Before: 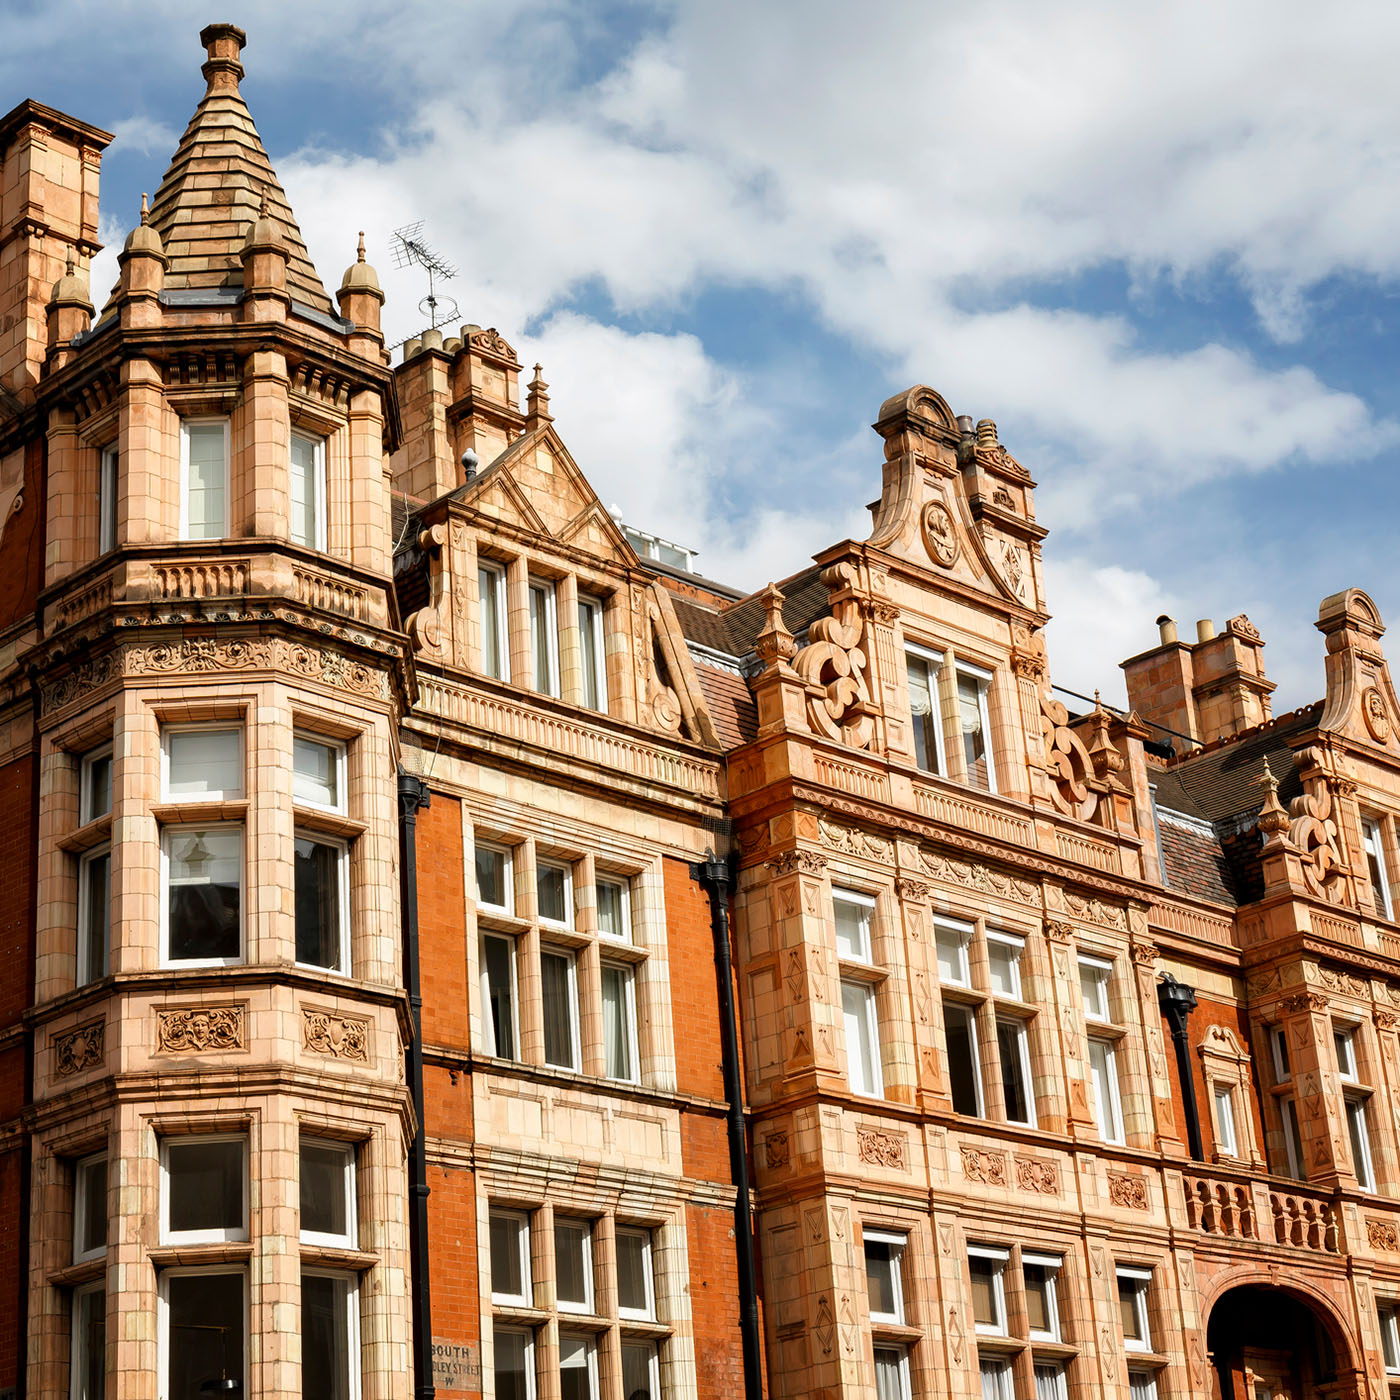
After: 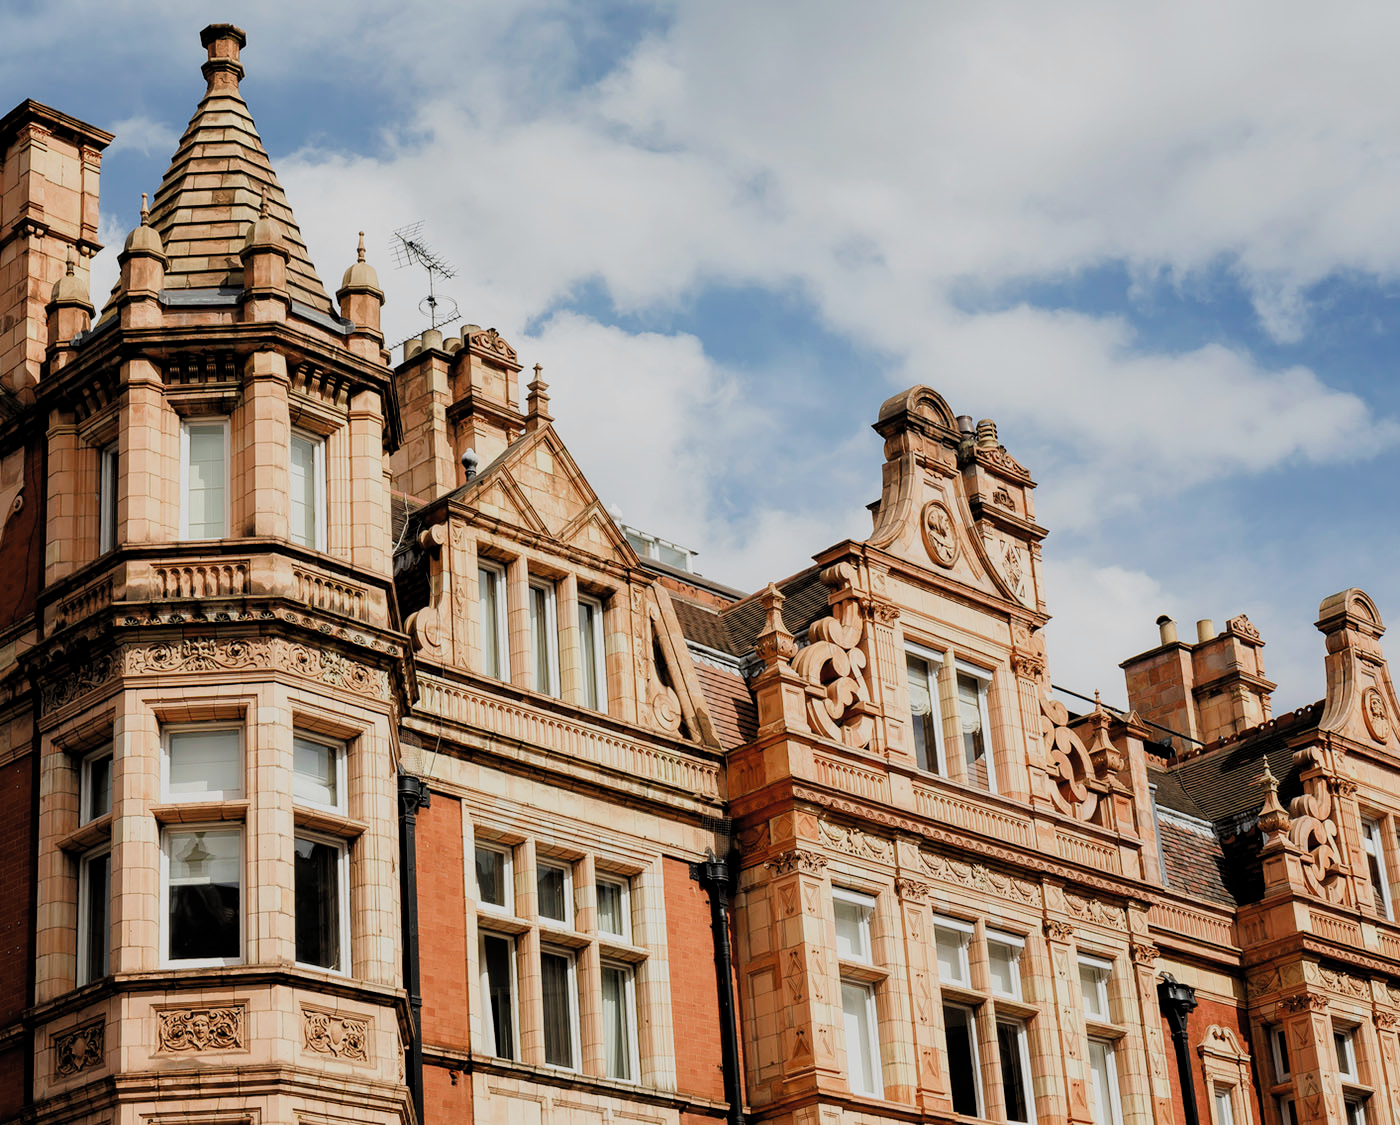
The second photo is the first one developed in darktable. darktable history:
filmic rgb: black relative exposure -6.63 EV, white relative exposure 4.56 EV, hardness 3.25, color science v4 (2020)
contrast brightness saturation: contrast 0.07
crop: bottom 19.62%
